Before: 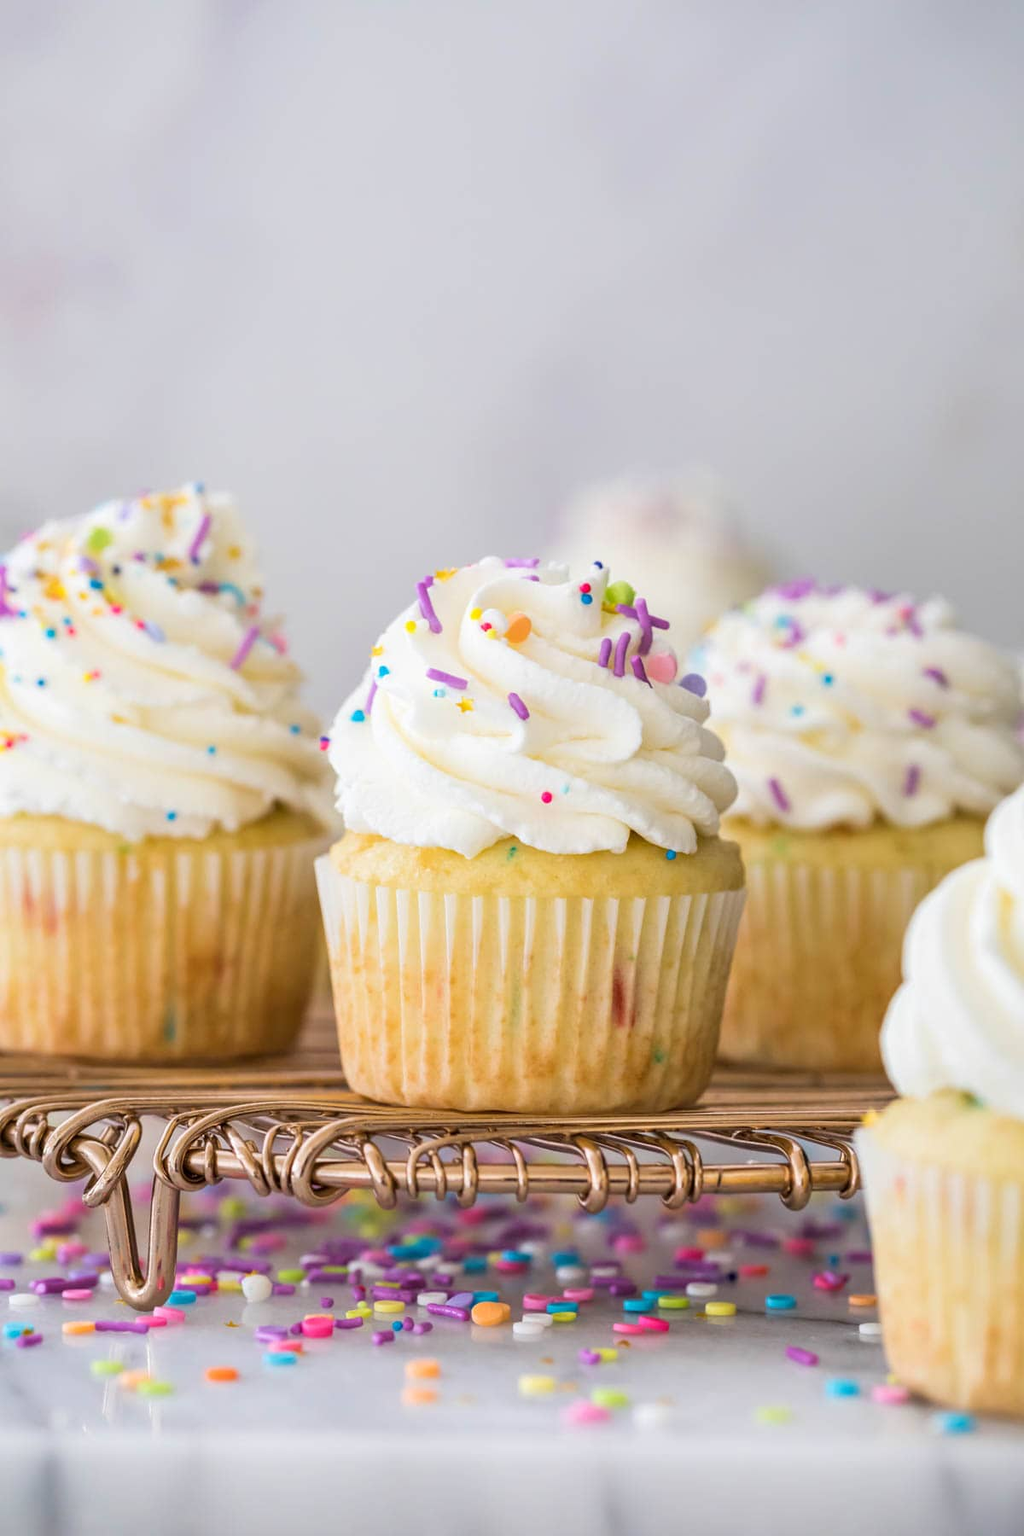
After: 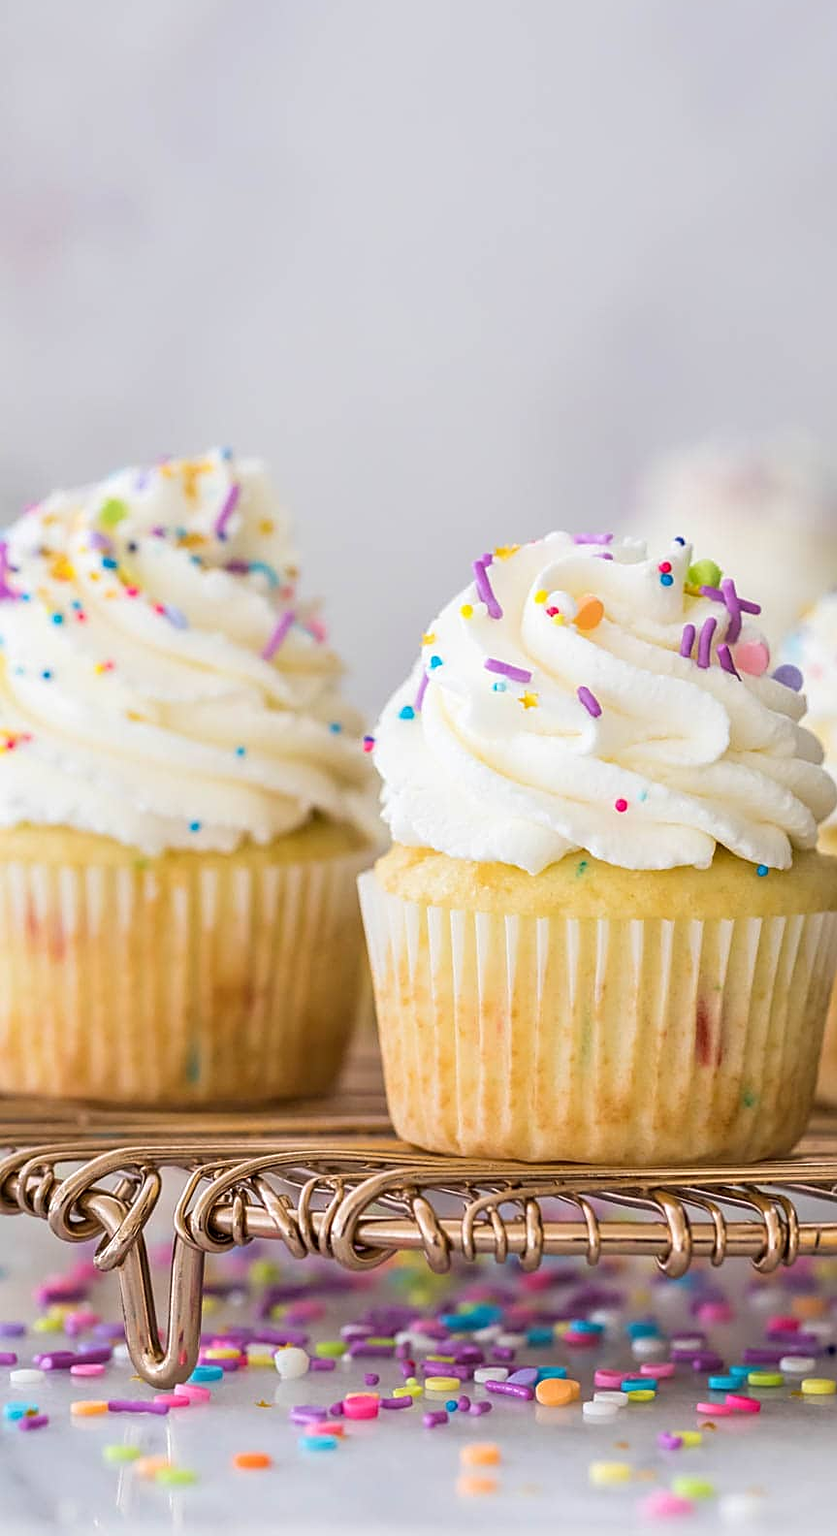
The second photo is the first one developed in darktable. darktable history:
sharpen: on, module defaults
crop: top 5.803%, right 27.864%, bottom 5.804%
